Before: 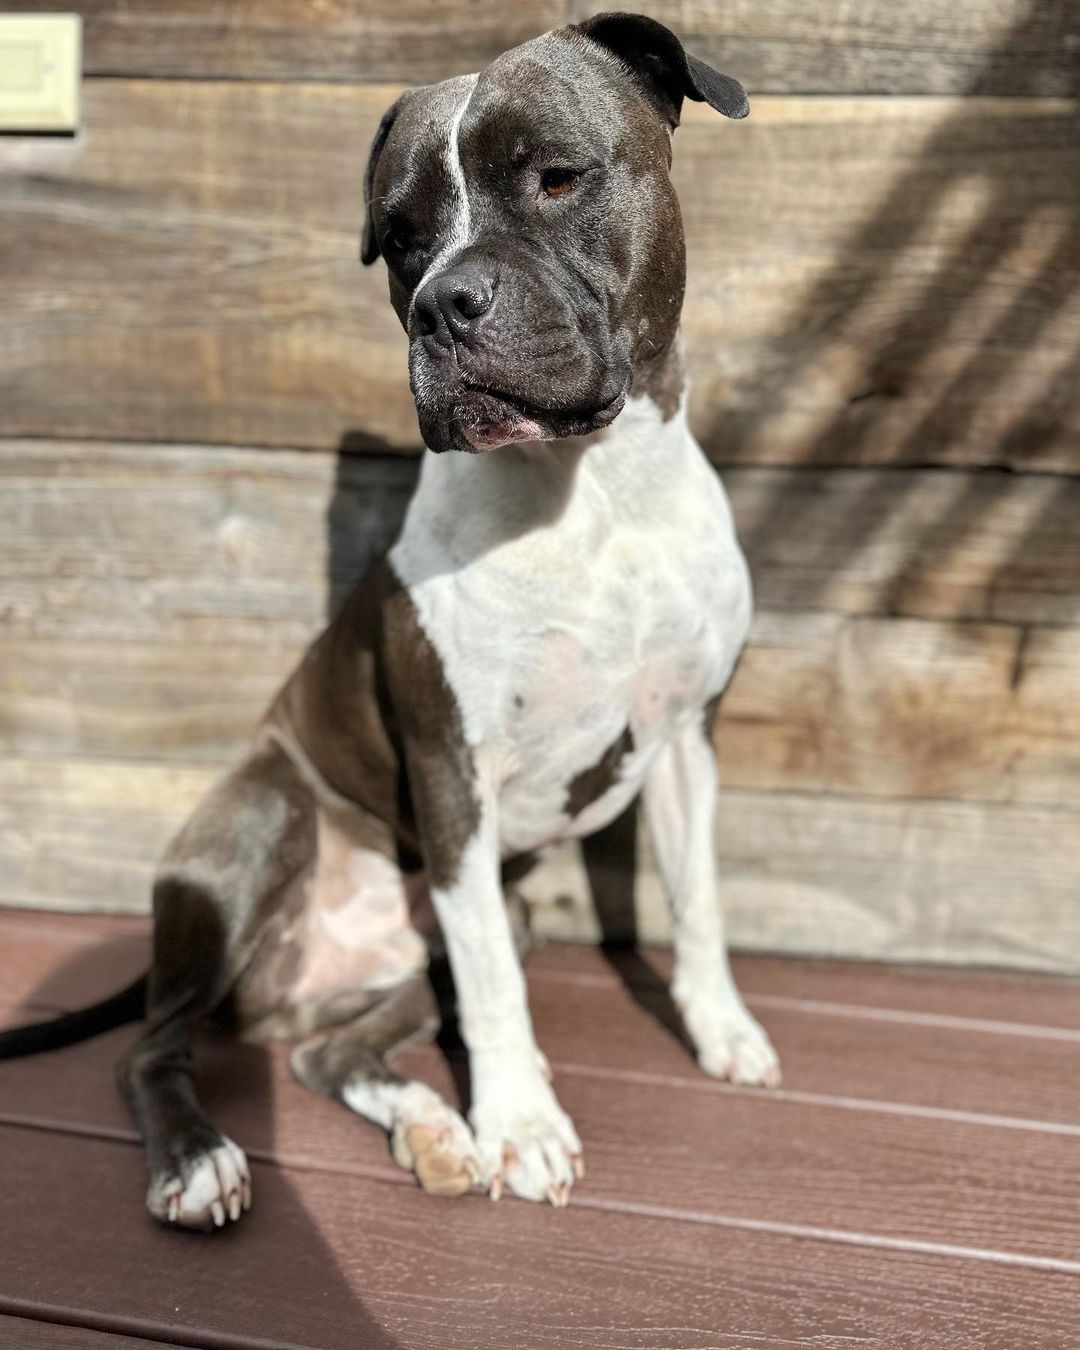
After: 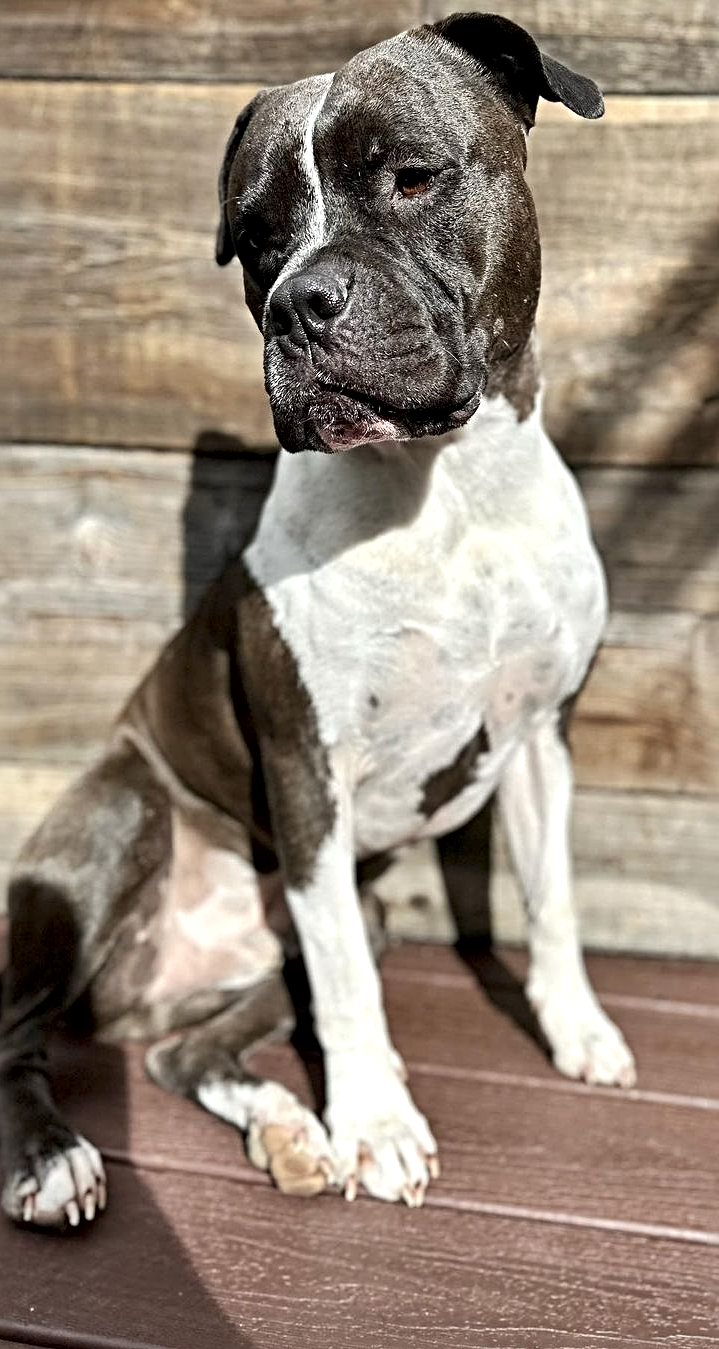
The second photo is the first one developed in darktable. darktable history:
sharpen: radius 4.931
color correction: highlights b* 0.057, saturation 0.994
local contrast: mode bilateral grid, contrast 25, coarseness 60, detail 150%, midtone range 0.2
crop and rotate: left 13.466%, right 19.884%
